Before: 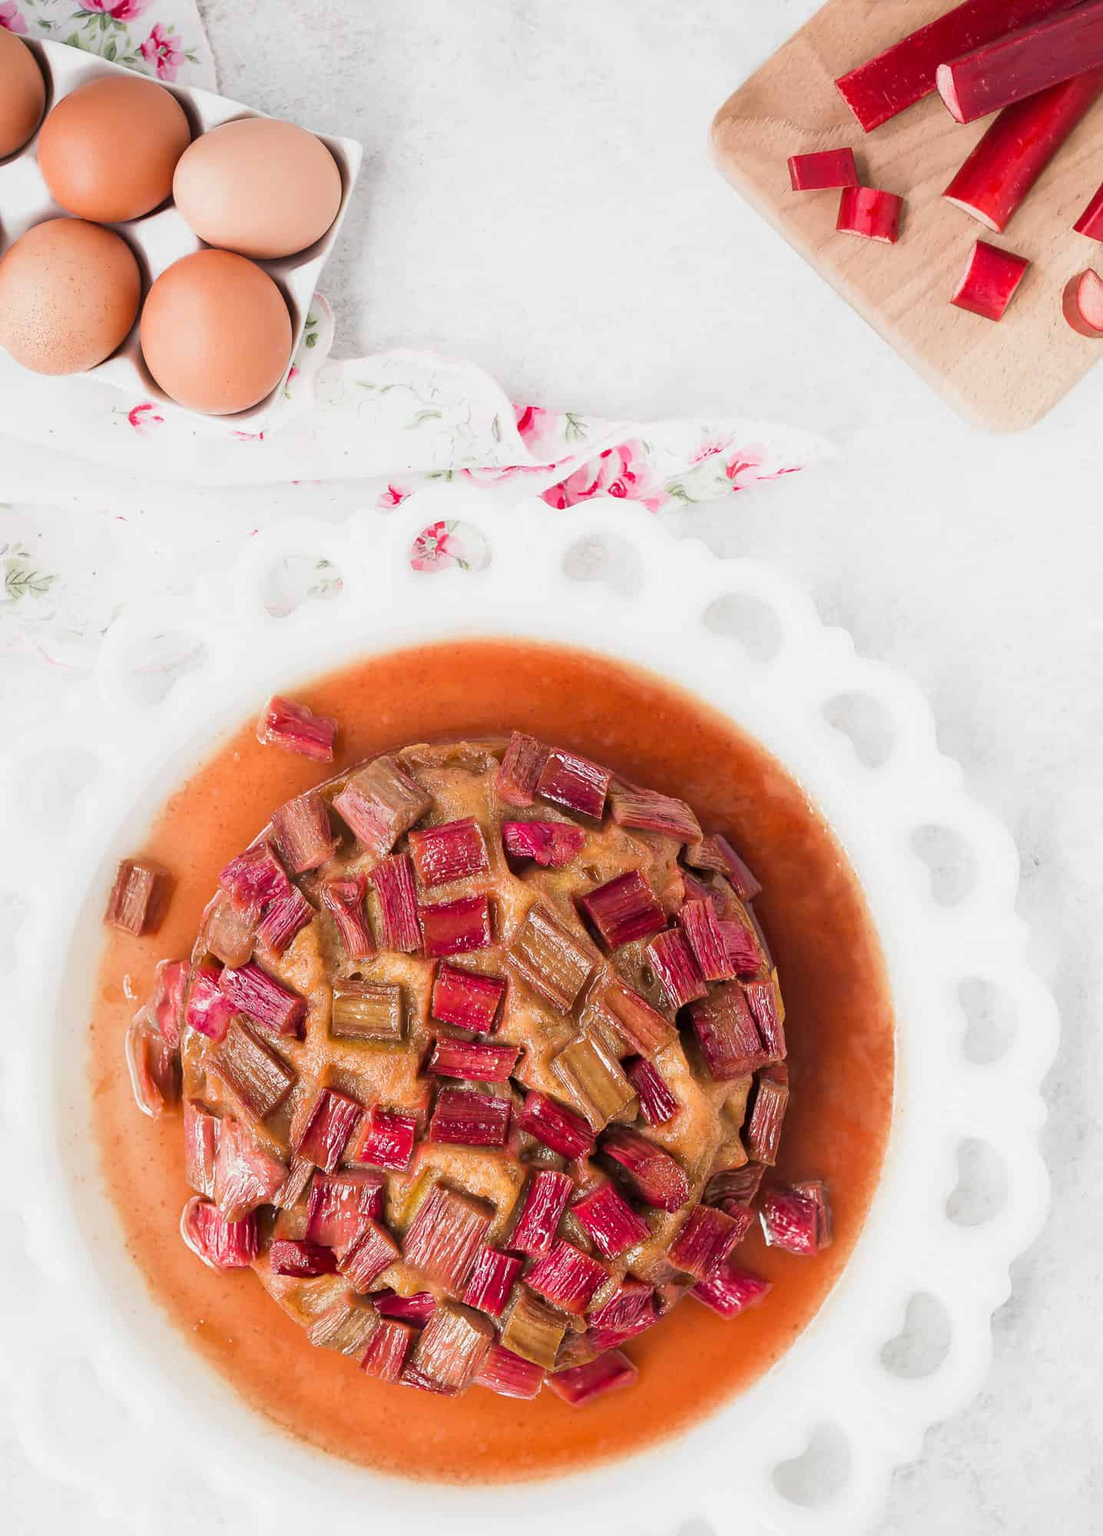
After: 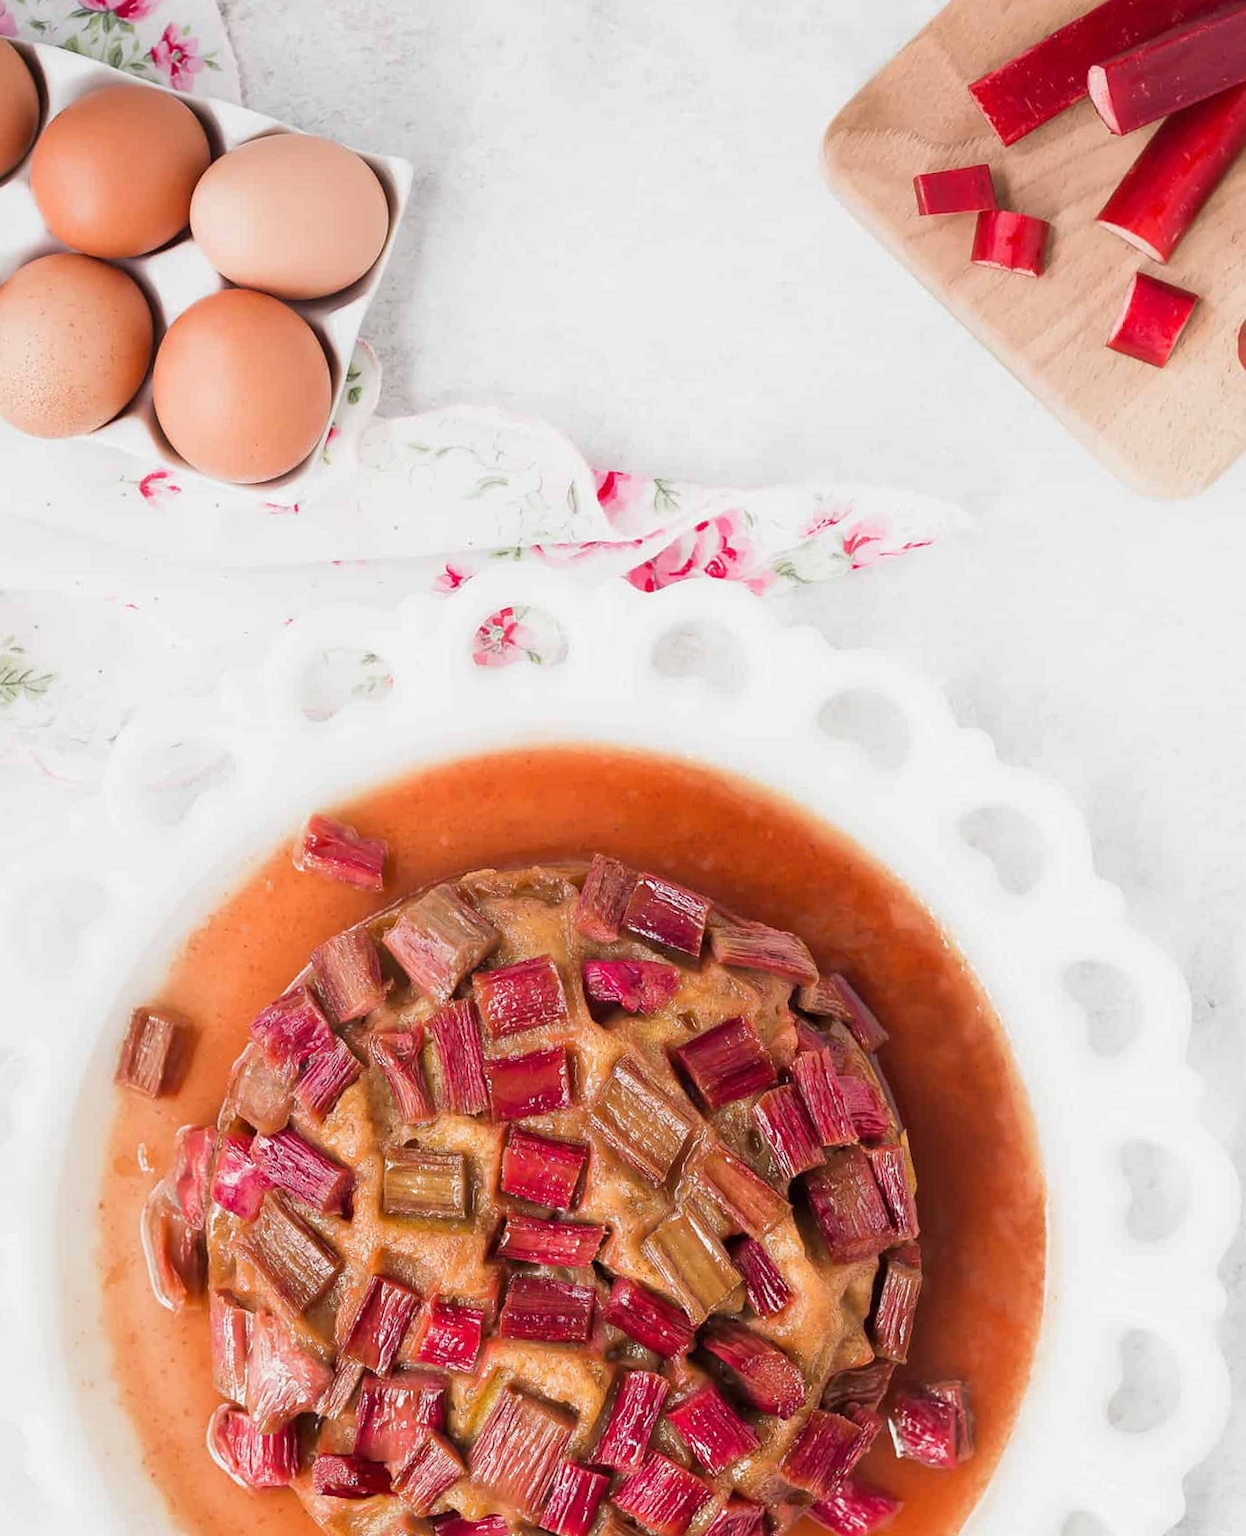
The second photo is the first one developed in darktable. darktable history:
crop and rotate: angle 0.374°, left 0.252%, right 2.818%, bottom 14.25%
